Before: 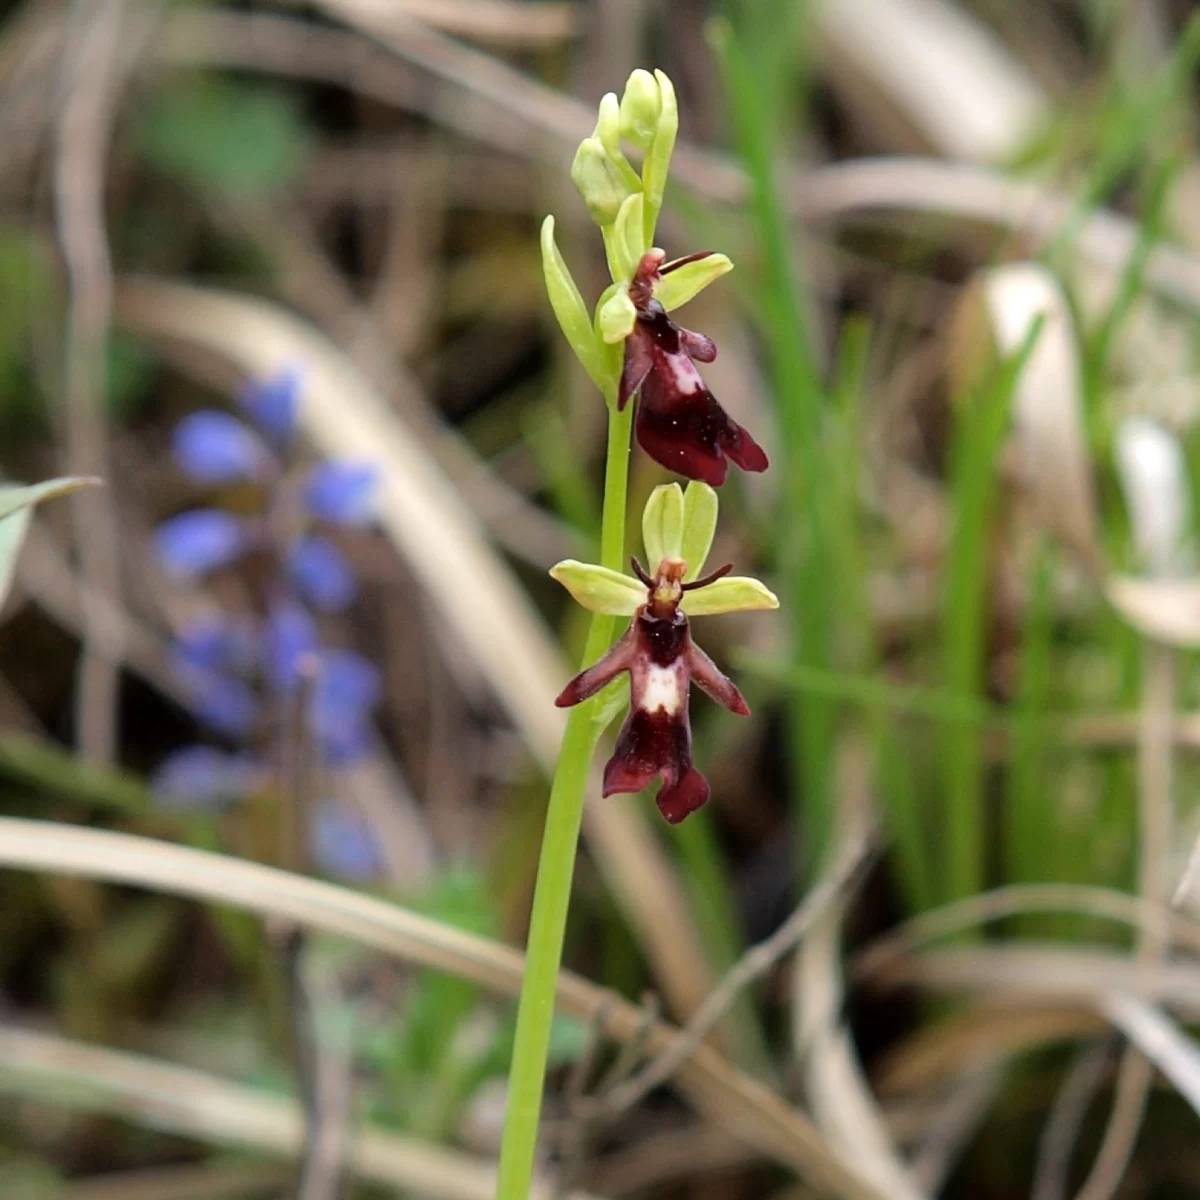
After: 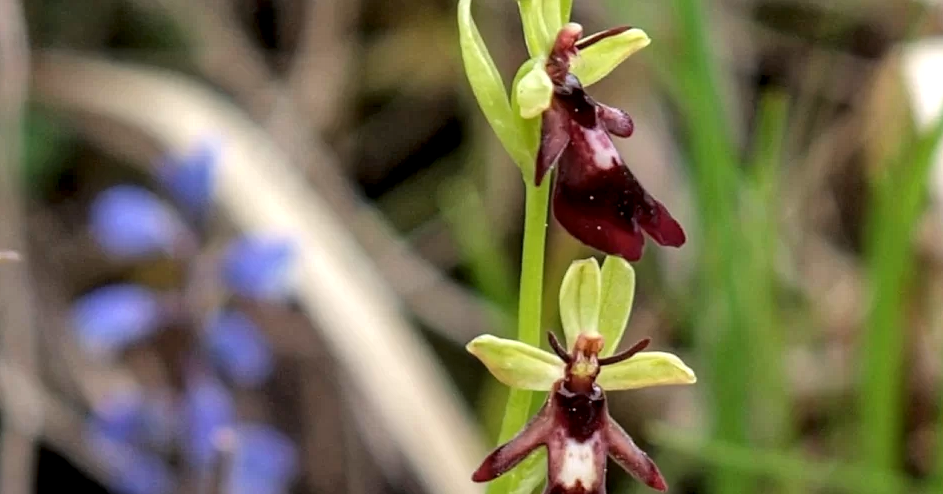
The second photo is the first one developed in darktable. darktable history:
shadows and highlights: low approximation 0.01, soften with gaussian
local contrast: highlights 39%, shadows 62%, detail 137%, midtone range 0.509
crop: left 6.973%, top 18.808%, right 14.427%, bottom 39.975%
